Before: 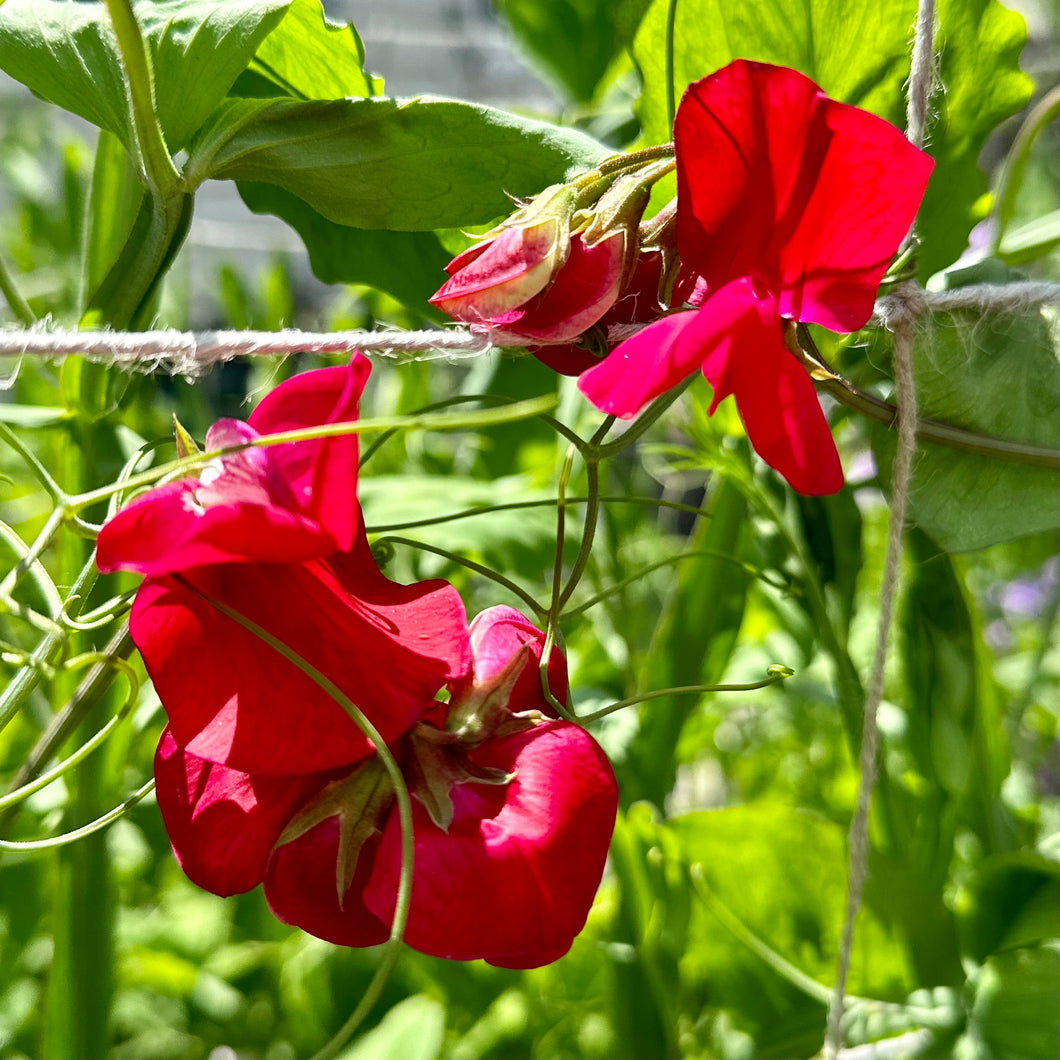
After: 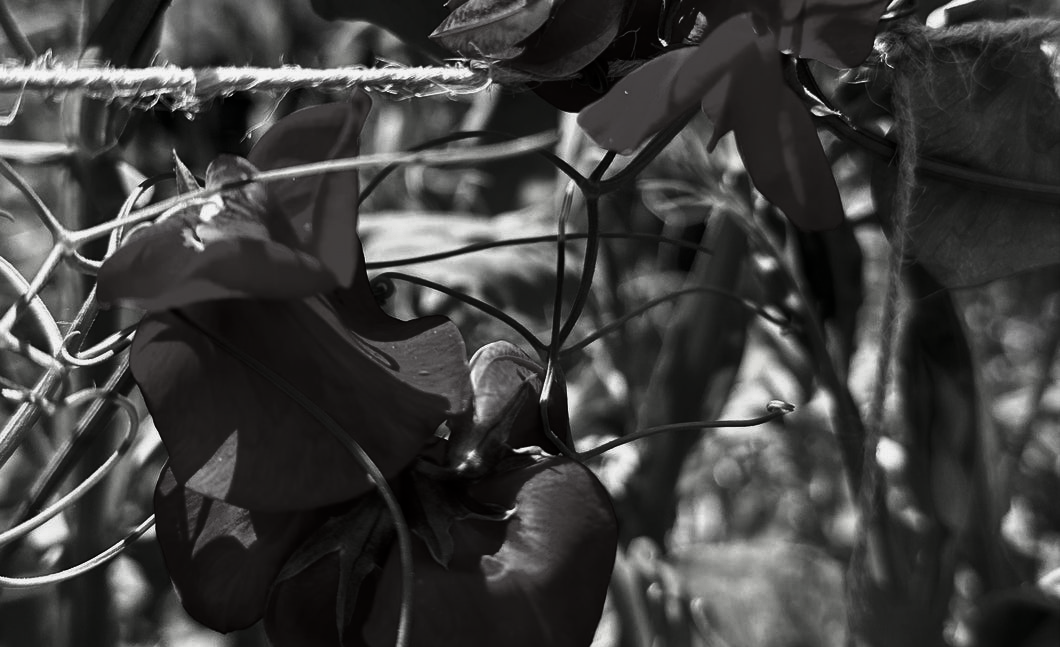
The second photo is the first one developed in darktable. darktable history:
contrast brightness saturation: contrast -0.034, brightness -0.597, saturation -0.981
color zones: curves: ch0 [(0.25, 0.5) (0.347, 0.092) (0.75, 0.5)]; ch1 [(0.25, 0.5) (0.33, 0.51) (0.75, 0.5)], mix -61.09%
crop and rotate: top 24.919%, bottom 14.002%
